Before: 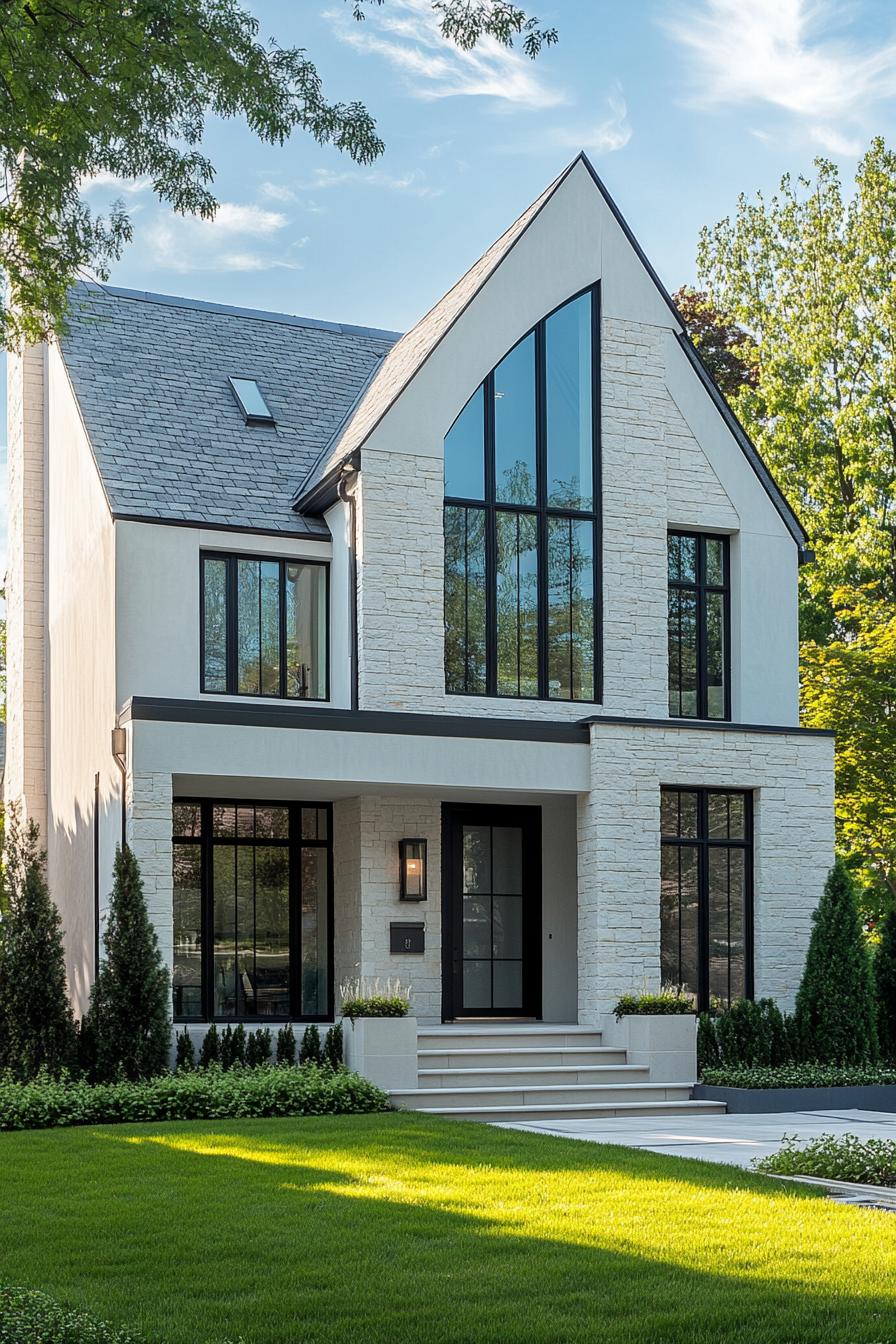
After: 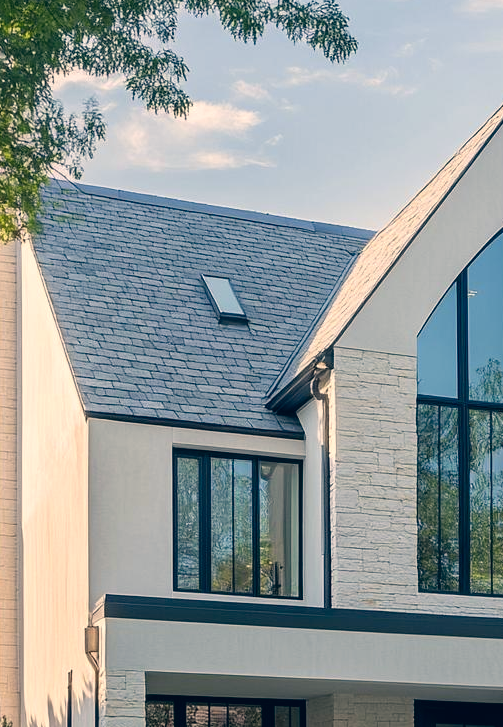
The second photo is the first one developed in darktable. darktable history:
crop and rotate: left 3.058%, top 7.652%, right 40.744%, bottom 38.208%
color correction: highlights a* 10.33, highlights b* 14.6, shadows a* -10.23, shadows b* -15.13
